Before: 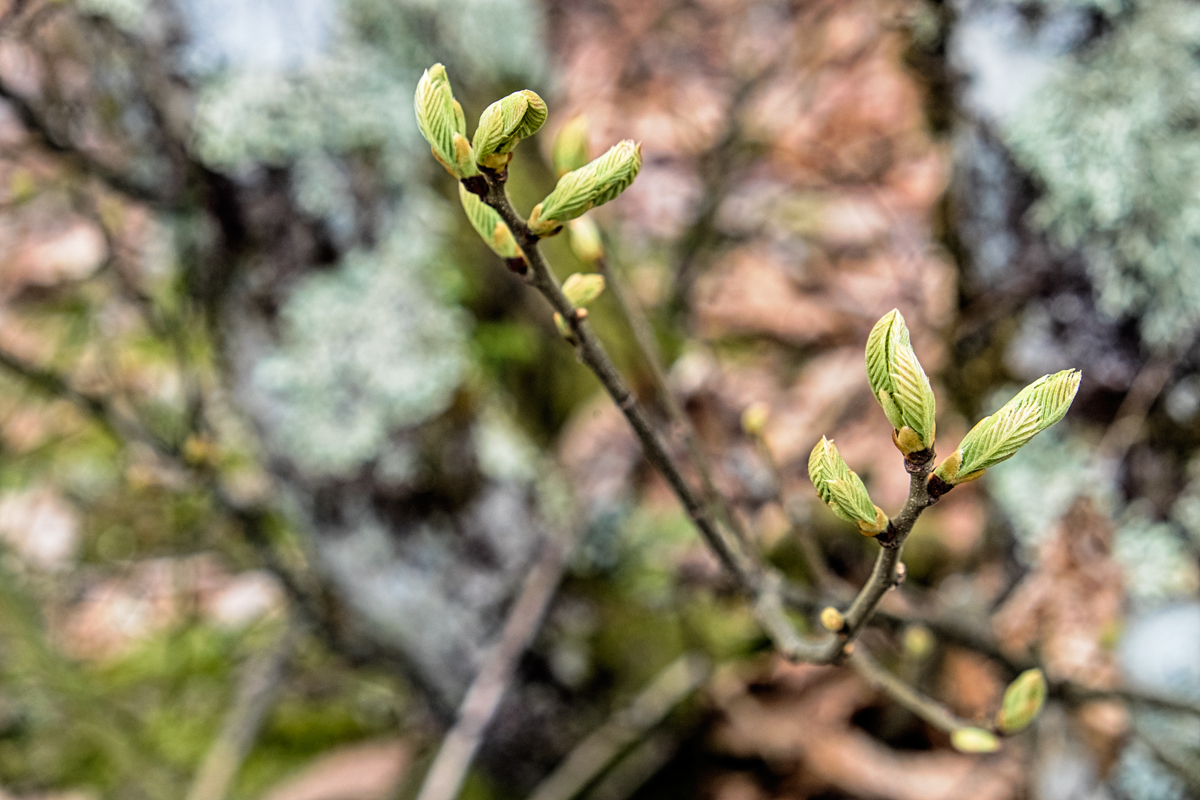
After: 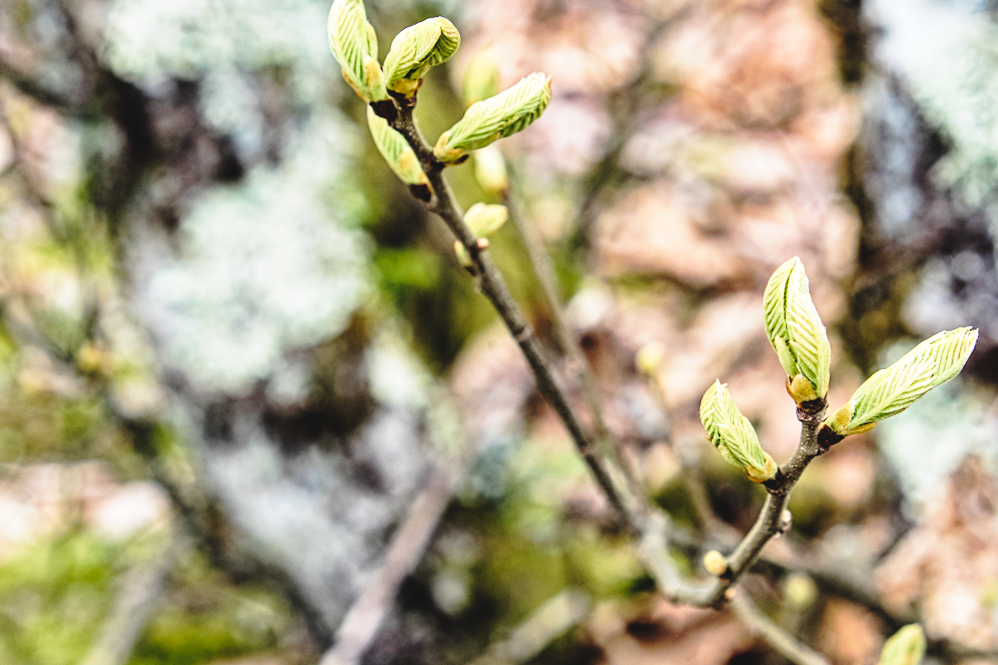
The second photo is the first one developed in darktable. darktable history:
base curve: curves: ch0 [(0, 0) (0.028, 0.03) (0.121, 0.232) (0.46, 0.748) (0.859, 0.968) (1, 1)], preserve colors none
white balance: red 1, blue 1
crop and rotate: angle -3.27°, left 5.211%, top 5.211%, right 4.607%, bottom 4.607%
levels: mode automatic, gray 50.8%
exposure: black level correction -0.008, exposure 0.067 EV, compensate highlight preservation false
